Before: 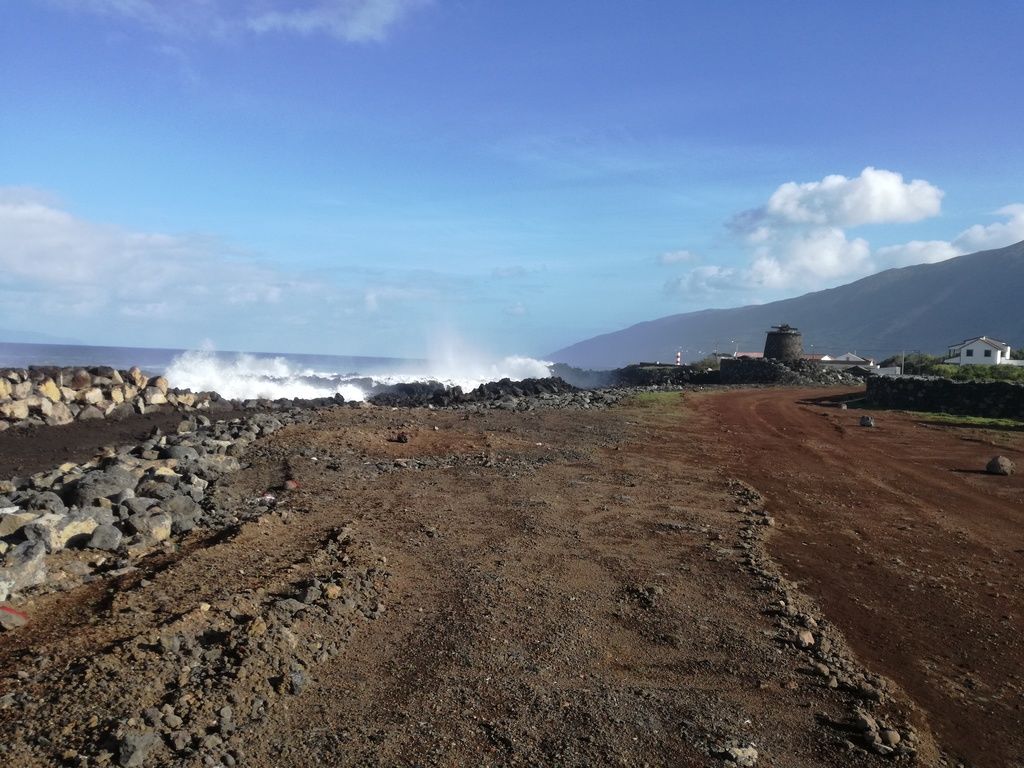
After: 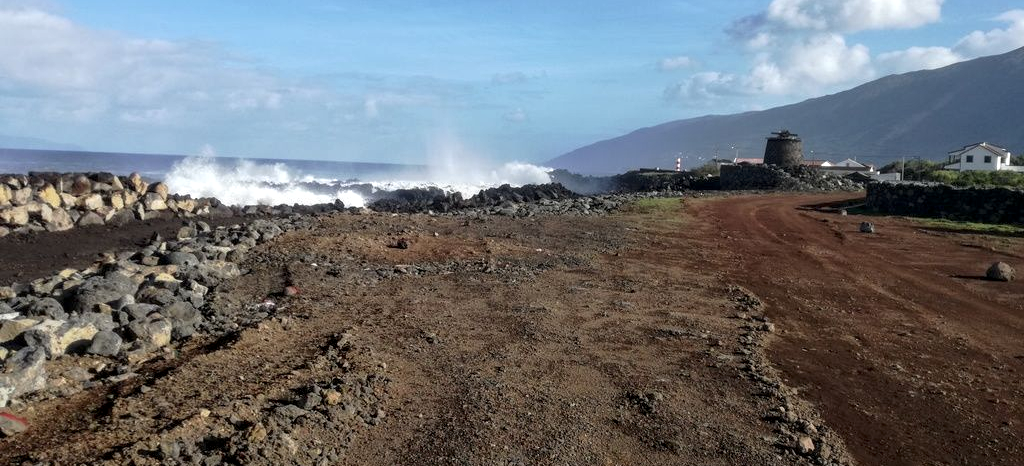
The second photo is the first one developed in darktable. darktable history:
crop and rotate: top 25.357%, bottom 13.942%
contrast equalizer: octaves 7, y [[0.6 ×6], [0.55 ×6], [0 ×6], [0 ×6], [0 ×6]], mix 0.15
local contrast: on, module defaults
